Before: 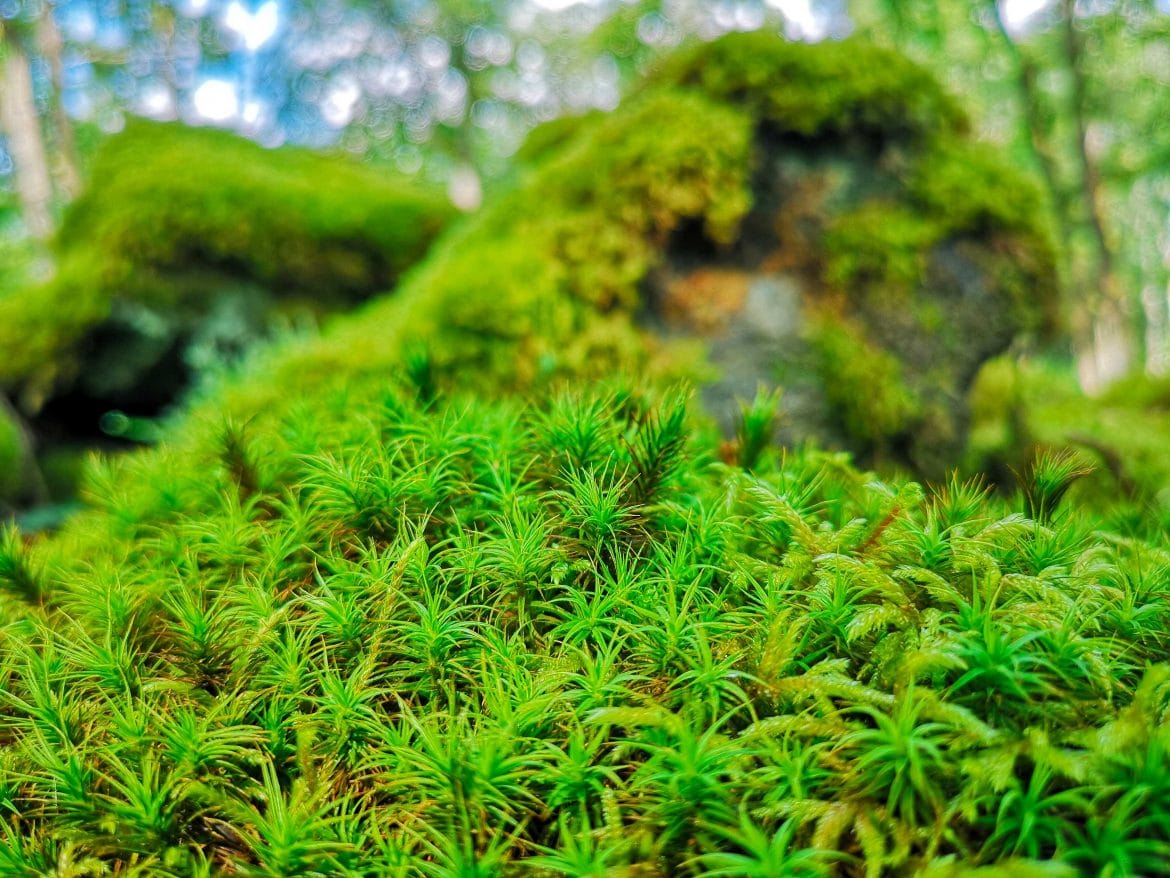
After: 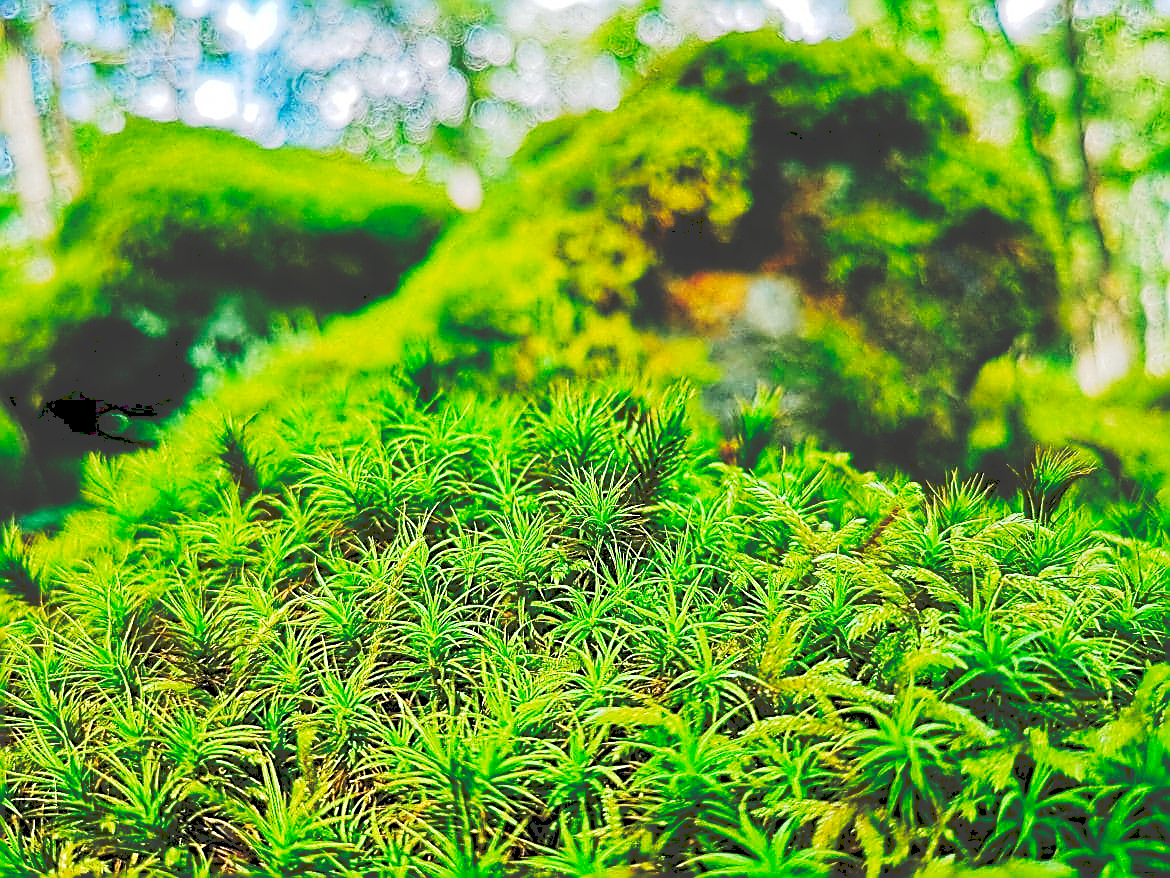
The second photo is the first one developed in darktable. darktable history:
tone curve: curves: ch0 [(0, 0) (0.003, 0.231) (0.011, 0.231) (0.025, 0.231) (0.044, 0.231) (0.069, 0.231) (0.1, 0.234) (0.136, 0.239) (0.177, 0.243) (0.224, 0.247) (0.277, 0.265) (0.335, 0.311) (0.399, 0.389) (0.468, 0.507) (0.543, 0.634) (0.623, 0.74) (0.709, 0.83) (0.801, 0.889) (0.898, 0.93) (1, 1)], preserve colors none
sharpen: amount 1.861
